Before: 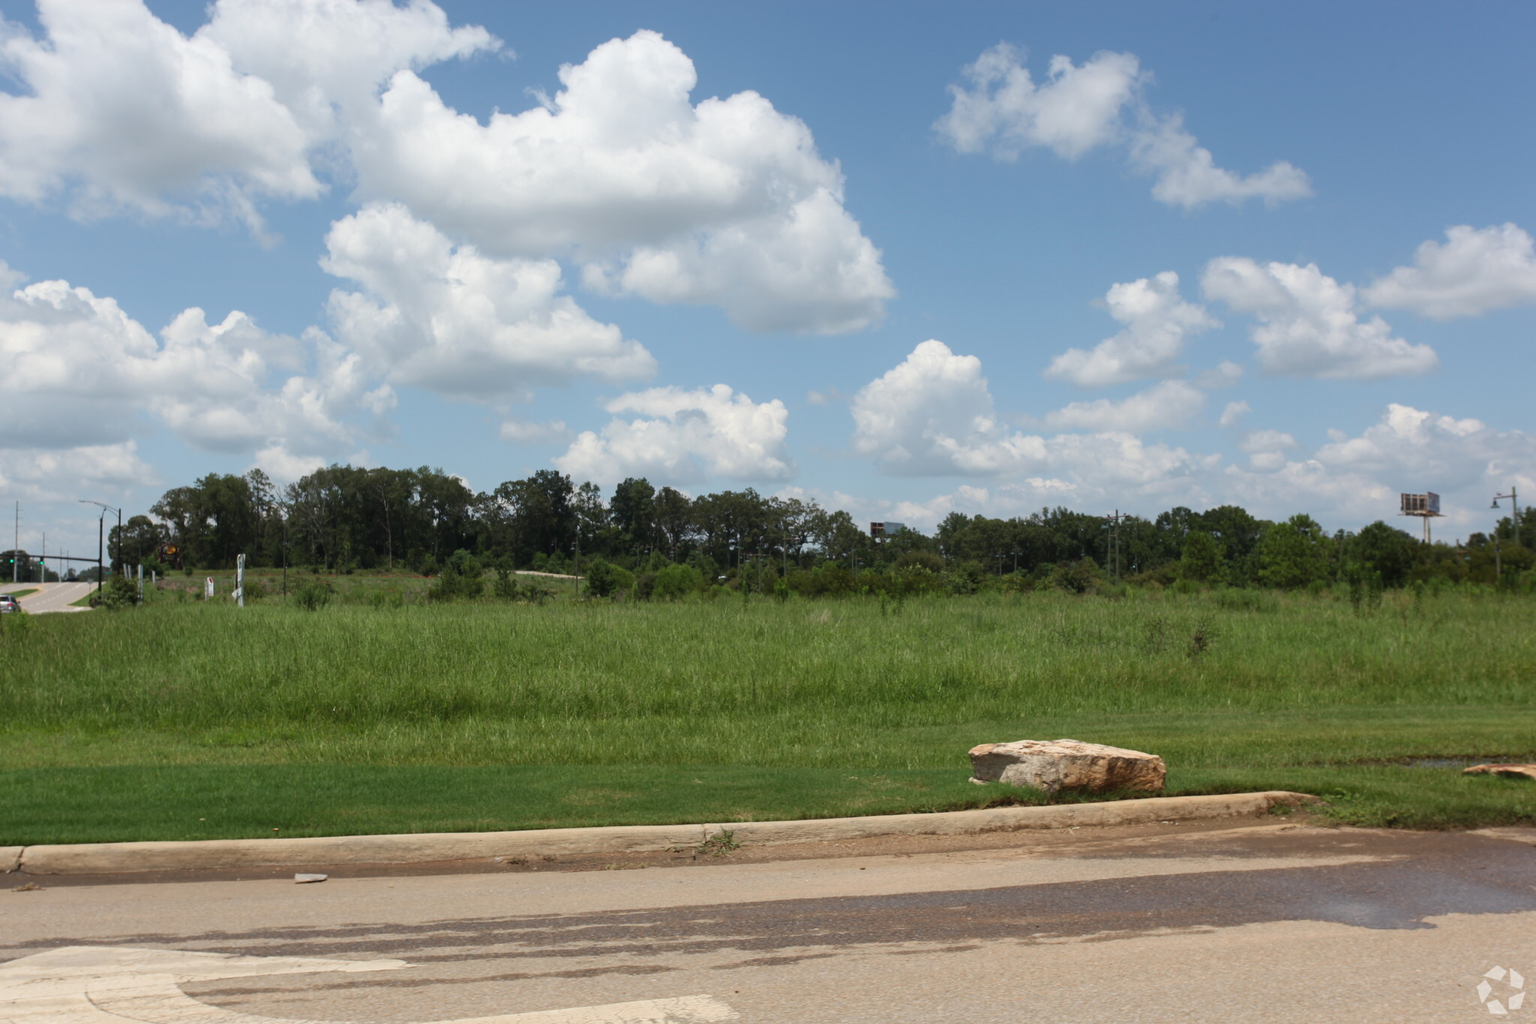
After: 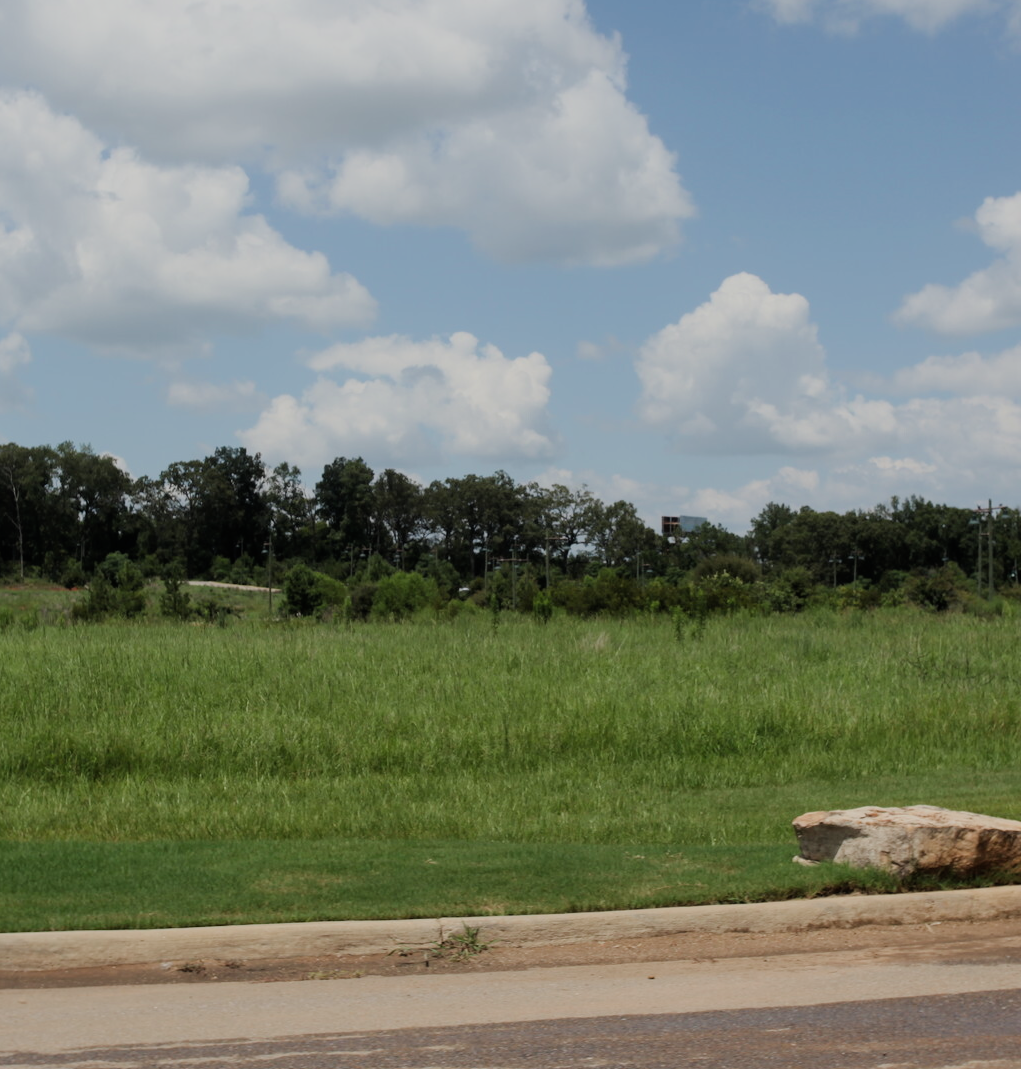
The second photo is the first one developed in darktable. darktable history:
crop and rotate: angle 0.023°, left 24.378%, top 13.232%, right 25.712%, bottom 8.351%
filmic rgb: black relative exposure -7.4 EV, white relative exposure 5.08 EV, hardness 3.21
